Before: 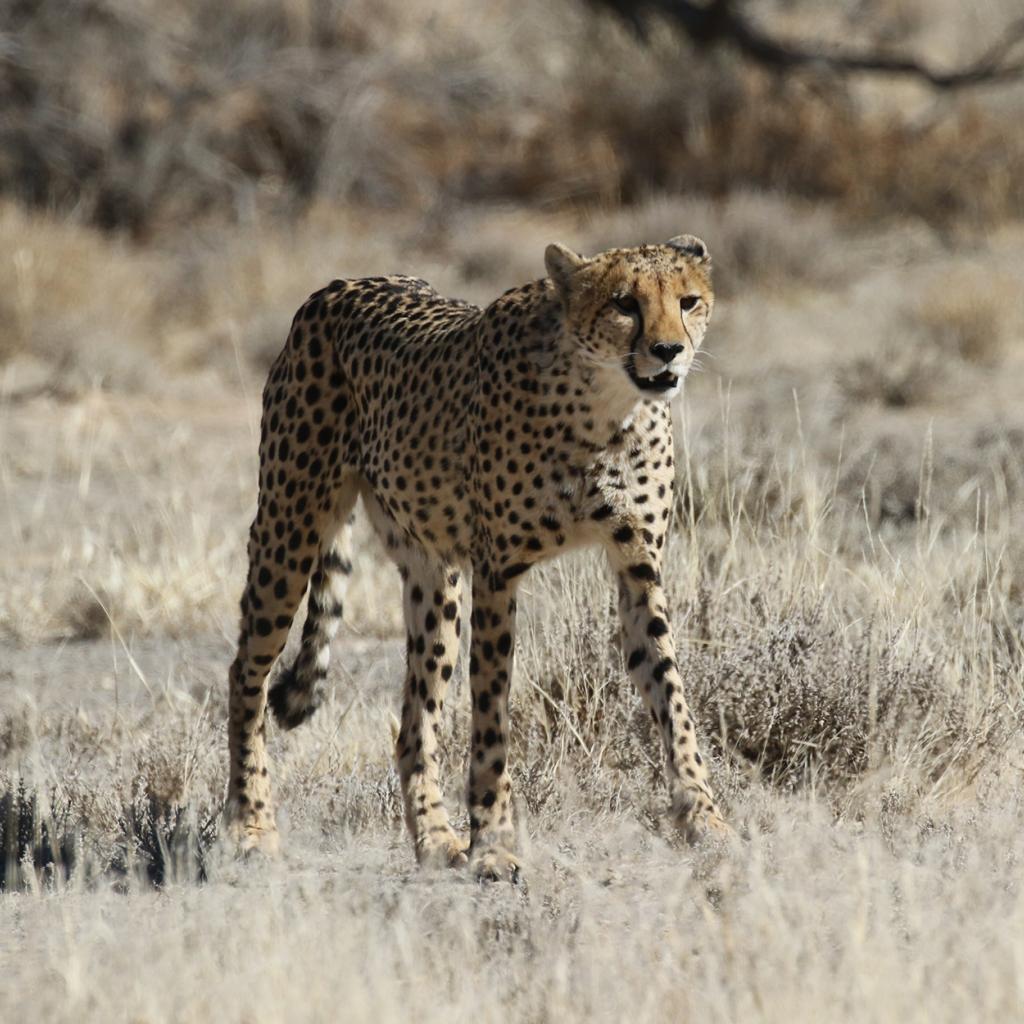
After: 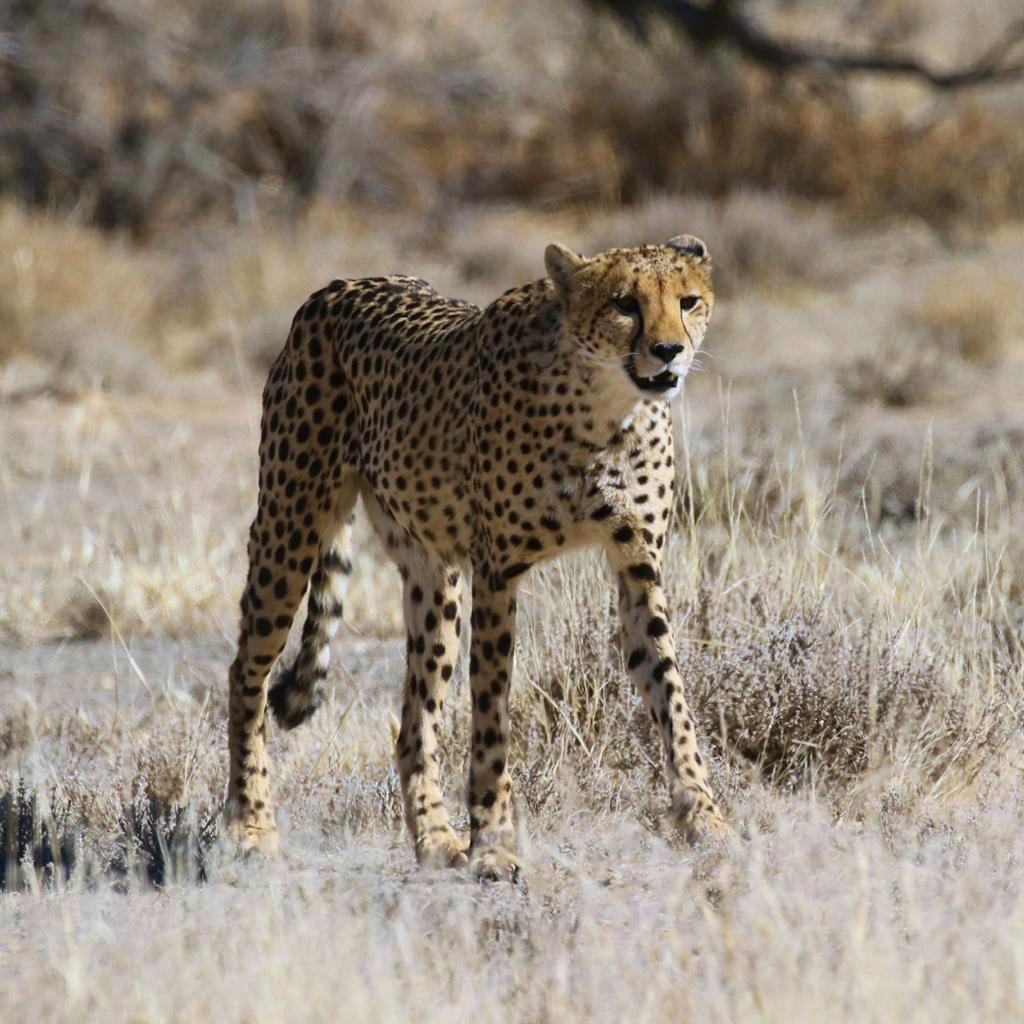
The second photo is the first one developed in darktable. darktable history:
velvia: strength 45%
white balance: red 0.984, blue 1.059
